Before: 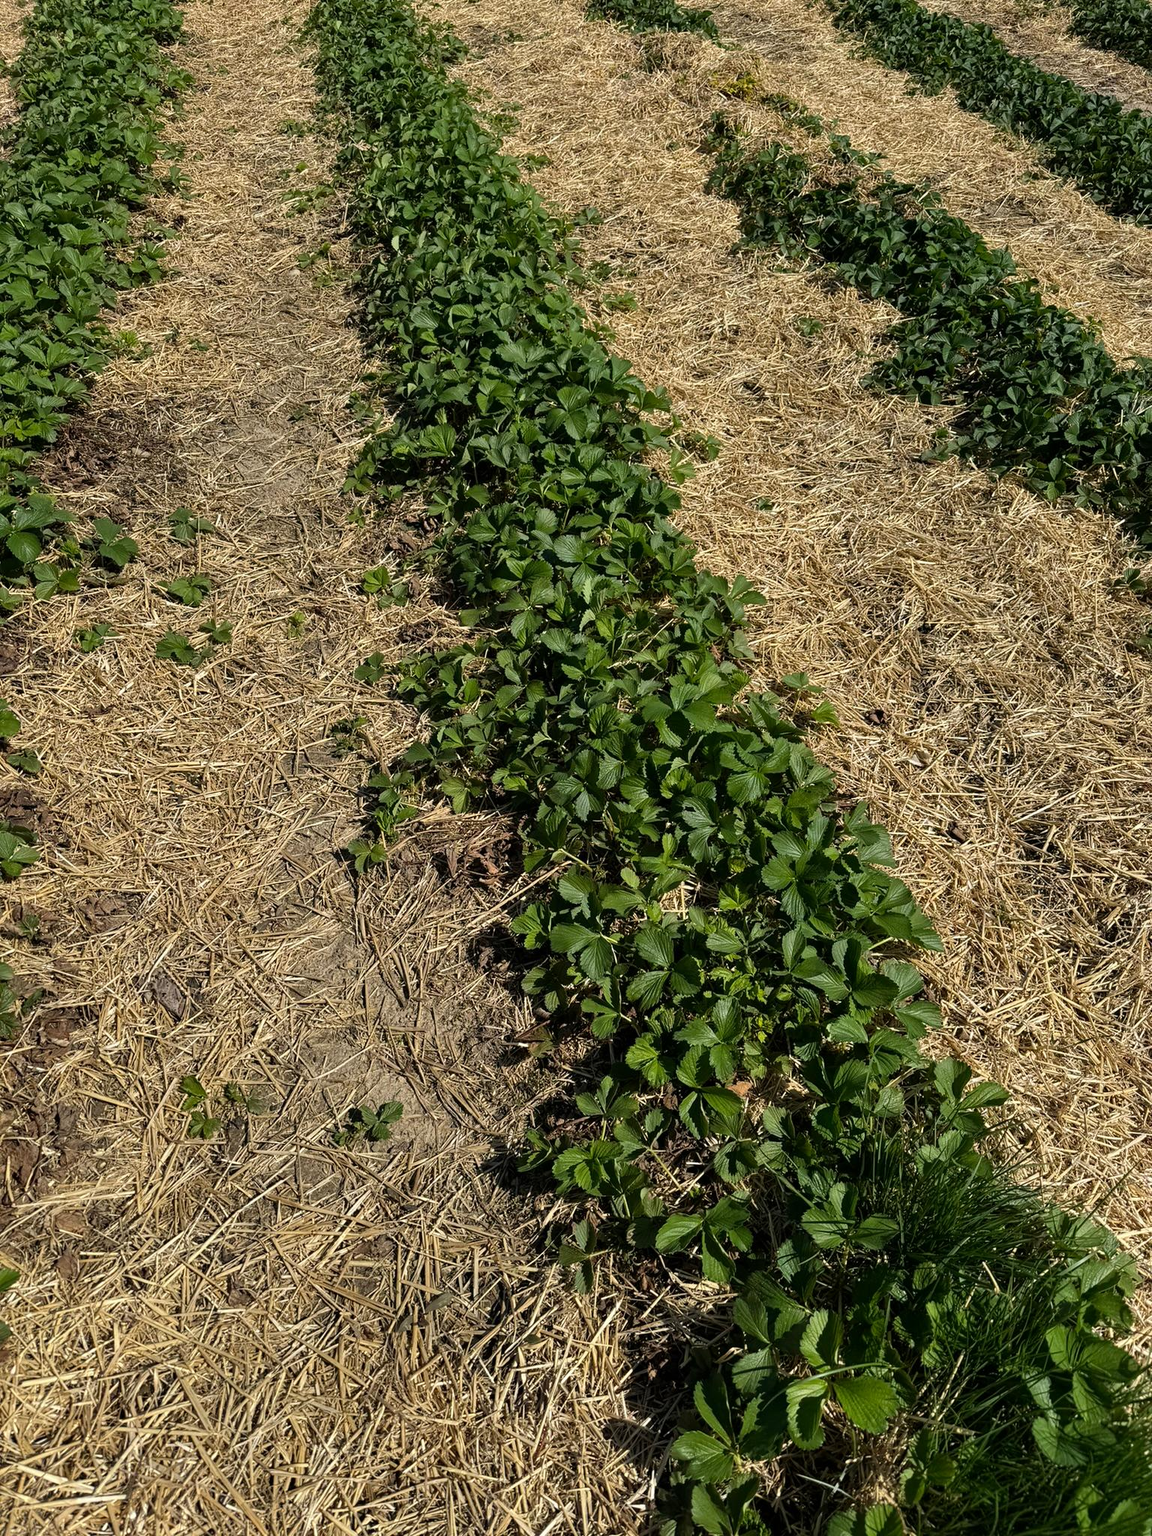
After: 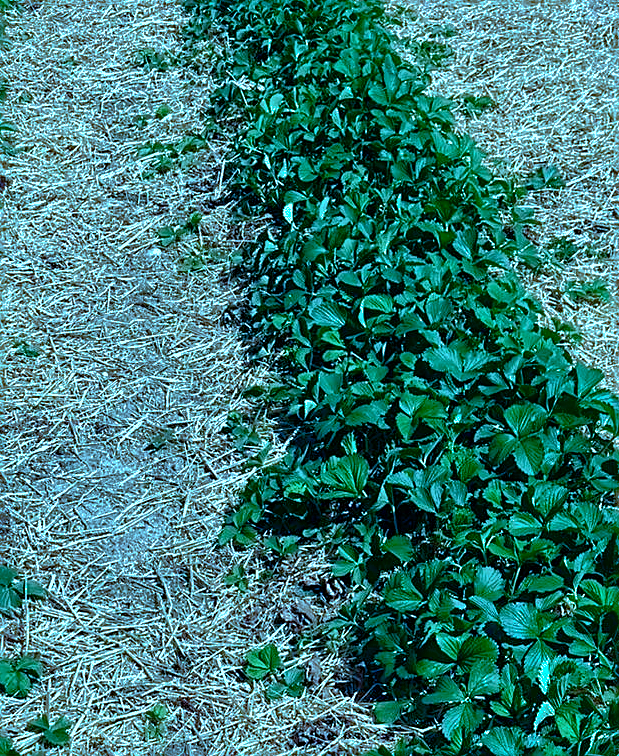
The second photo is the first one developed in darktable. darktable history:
crop: left 15.616%, top 5.429%, right 44.043%, bottom 57.017%
exposure: black level correction 0, exposure 0.5 EV, compensate exposure bias true, compensate highlight preservation false
shadows and highlights: on, module defaults
color calibration: illuminant as shot in camera, x 0.442, y 0.413, temperature 2909.1 K
contrast brightness saturation: contrast 0.083, saturation 0.02
tone equalizer: on, module defaults
sharpen: on, module defaults
color balance rgb: highlights gain › luminance -33.18%, highlights gain › chroma 5.549%, highlights gain › hue 217.19°, perceptual saturation grading › global saturation 20%, perceptual saturation grading › highlights -49.854%, perceptual saturation grading › shadows 25.519%, saturation formula JzAzBz (2021)
